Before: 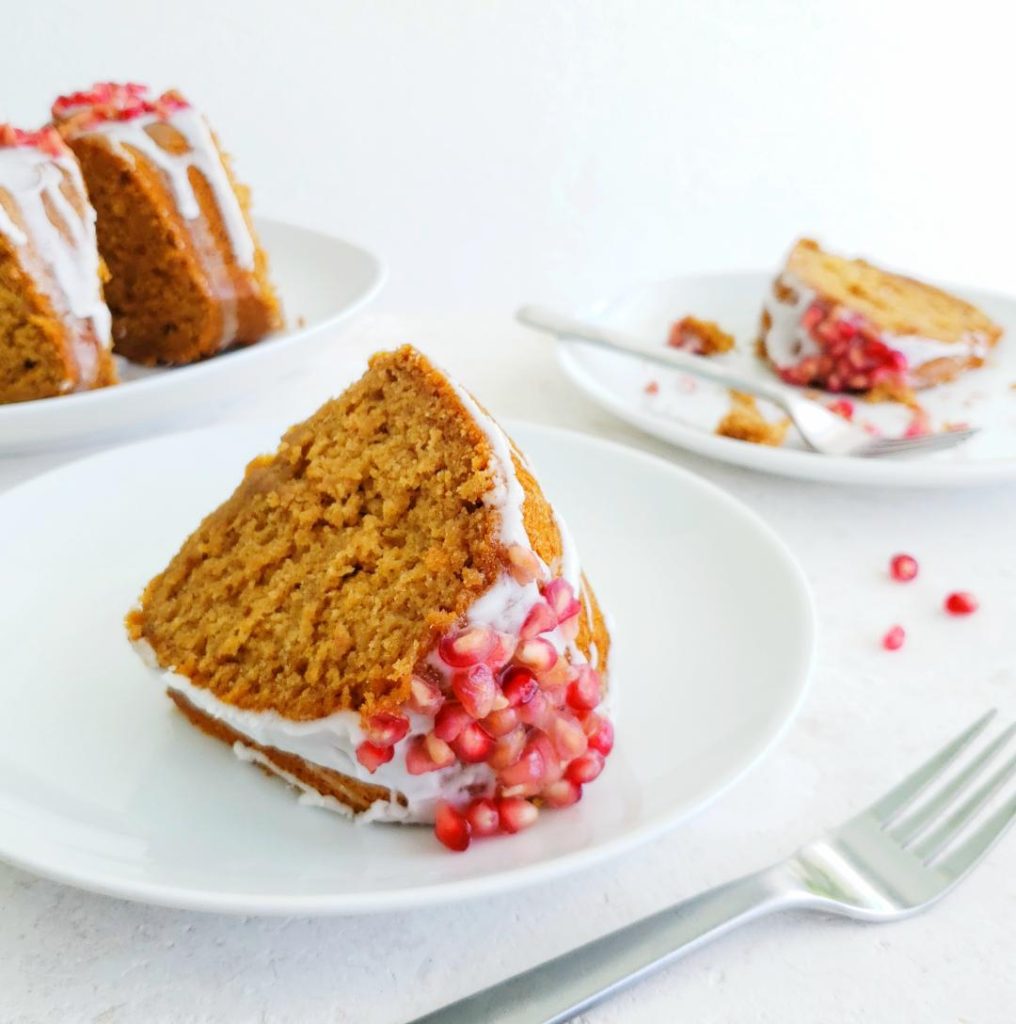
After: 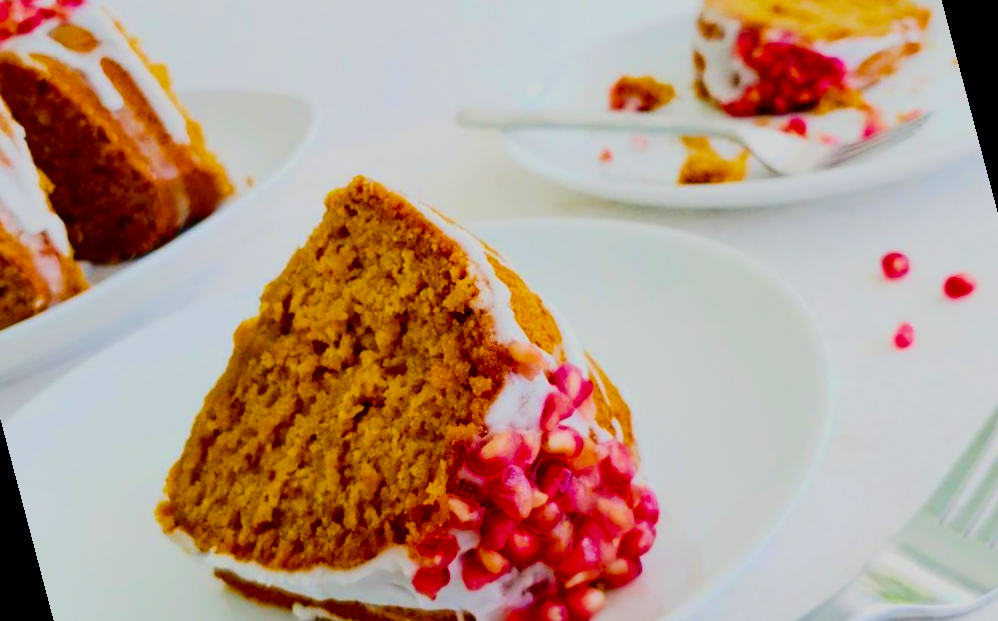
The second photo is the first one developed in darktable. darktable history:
color balance rgb: linear chroma grading › global chroma 15%, perceptual saturation grading › global saturation 30%
rotate and perspective: rotation -14.8°, crop left 0.1, crop right 0.903, crop top 0.25, crop bottom 0.748
filmic rgb: black relative exposure -7.15 EV, white relative exposure 5.36 EV, hardness 3.02, color science v6 (2022)
contrast brightness saturation: contrast 0.22, brightness -0.19, saturation 0.24
